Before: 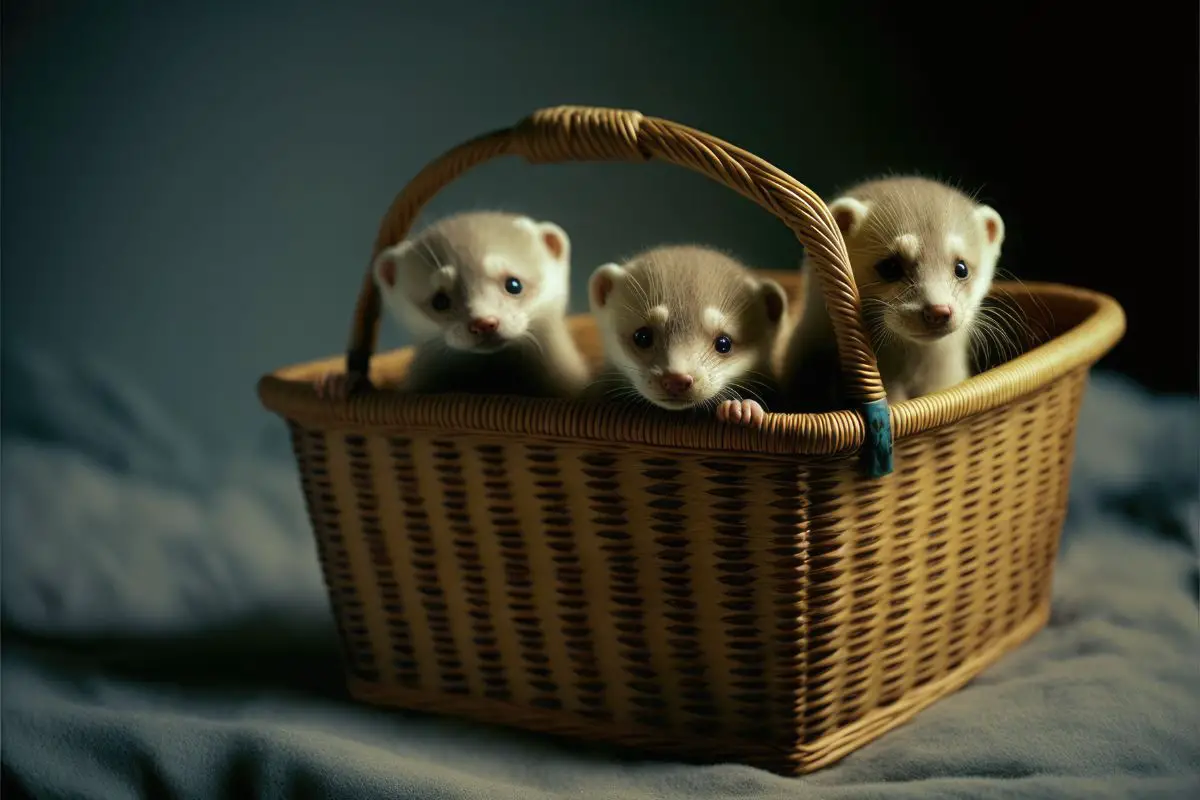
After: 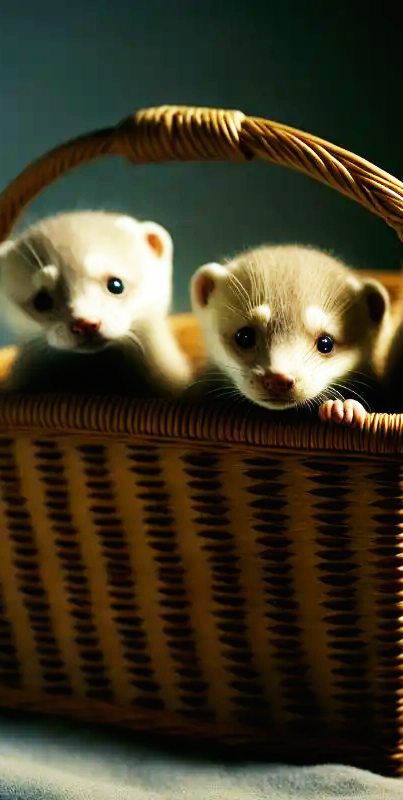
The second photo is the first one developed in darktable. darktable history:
base curve: curves: ch0 [(0, 0) (0.007, 0.004) (0.027, 0.03) (0.046, 0.07) (0.207, 0.54) (0.442, 0.872) (0.673, 0.972) (1, 1)], preserve colors none
crop: left 33.167%, right 33.175%
